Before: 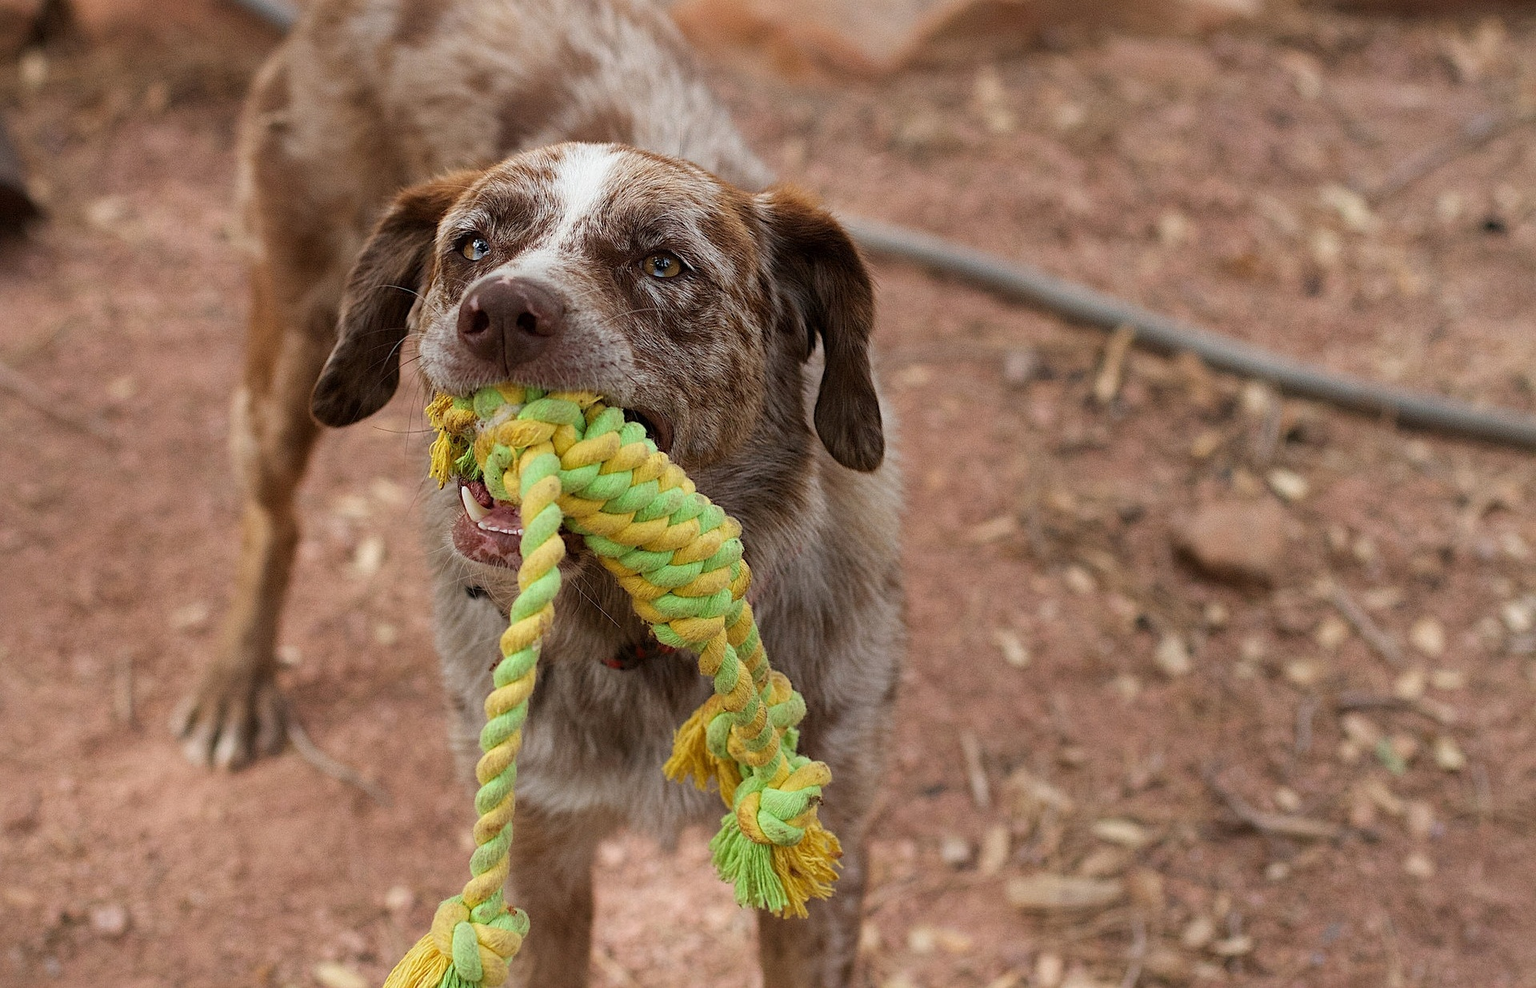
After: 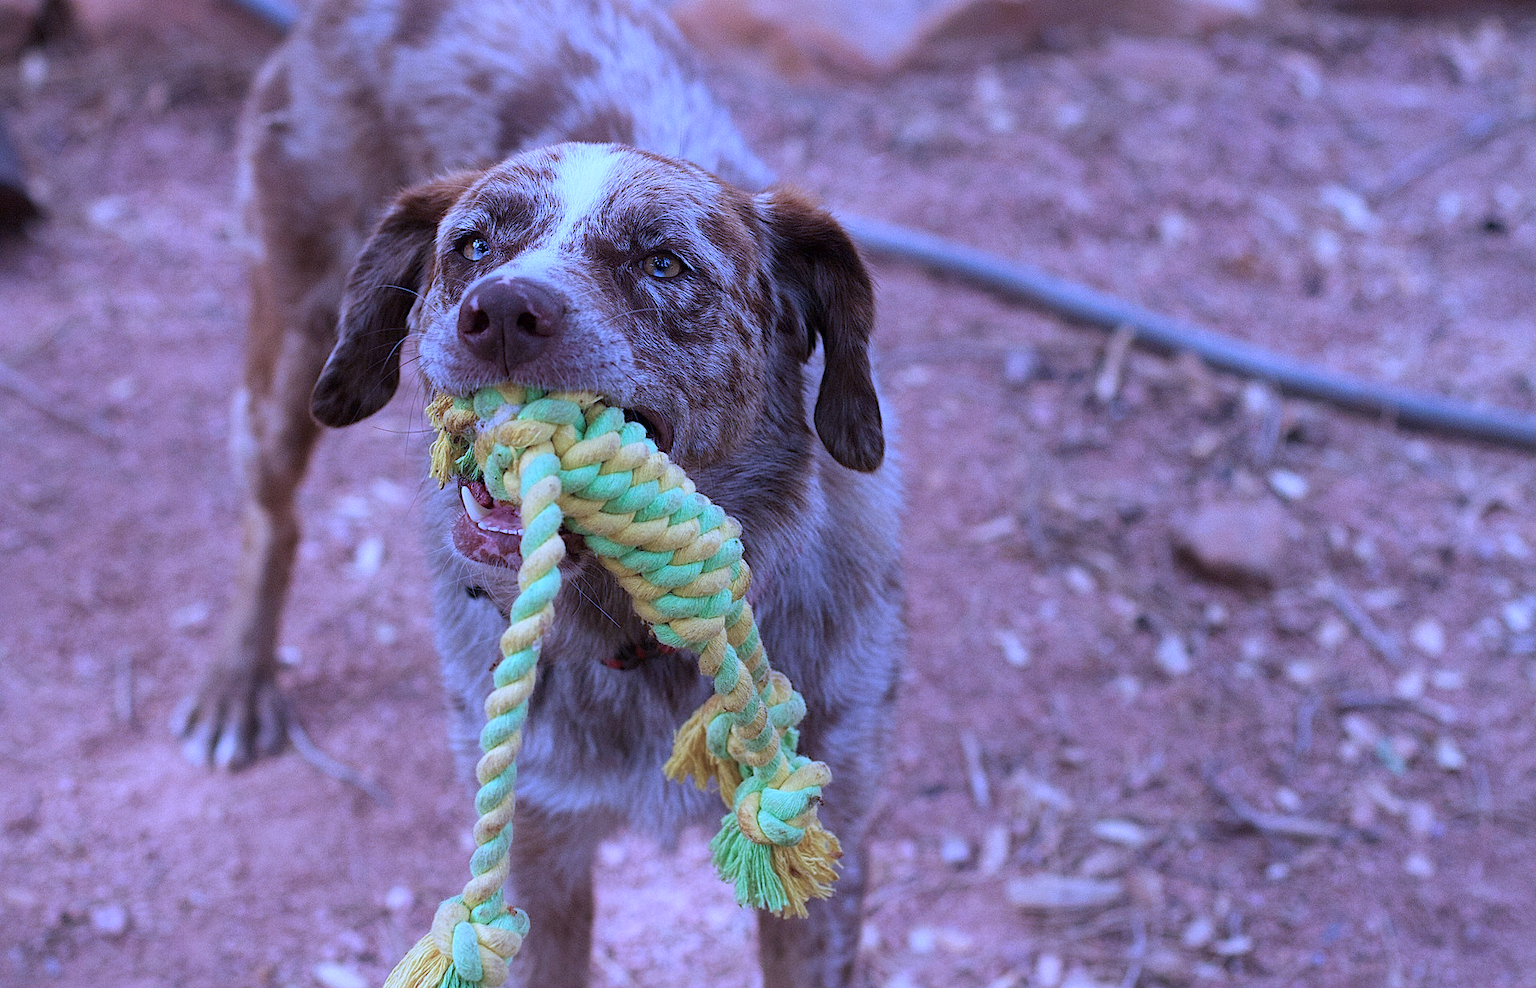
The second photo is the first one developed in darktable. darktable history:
tone equalizer: on, module defaults
color calibration: output R [1.063, -0.012, -0.003, 0], output B [-0.079, 0.047, 1, 0], illuminant custom, x 0.46, y 0.43, temperature 2642.66 K
